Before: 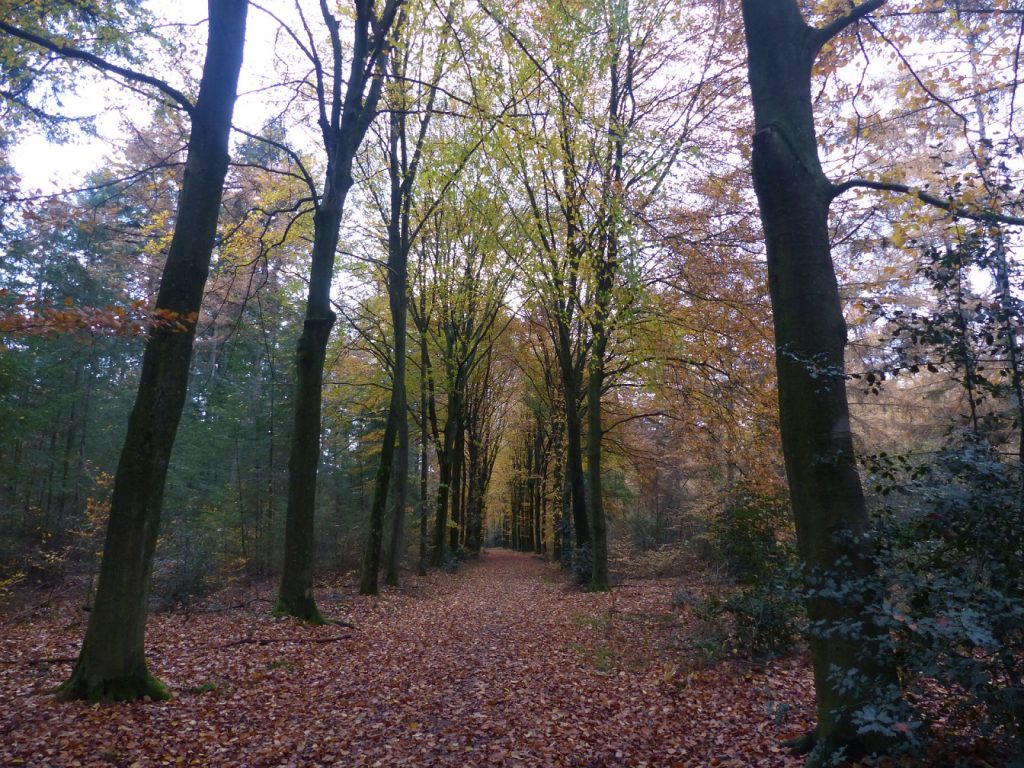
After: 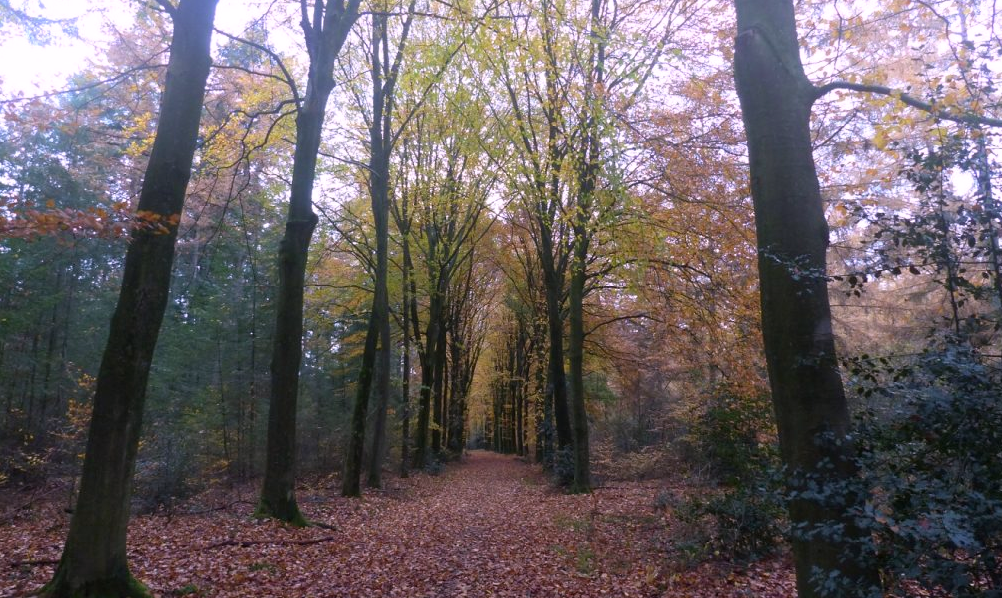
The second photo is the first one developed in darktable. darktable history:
bloom: on, module defaults
crop and rotate: left 1.814%, top 12.818%, right 0.25%, bottom 9.225%
white balance: red 1.05, blue 1.072
